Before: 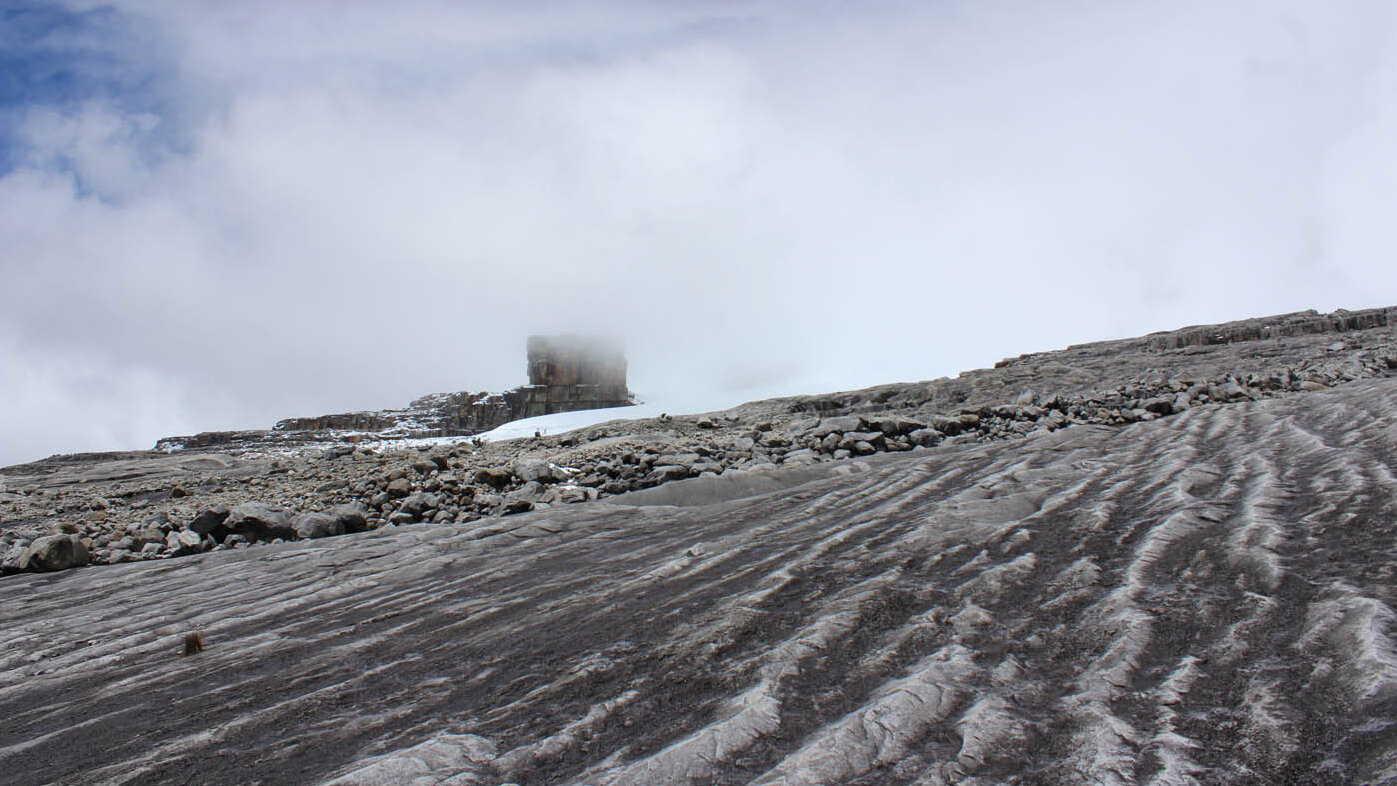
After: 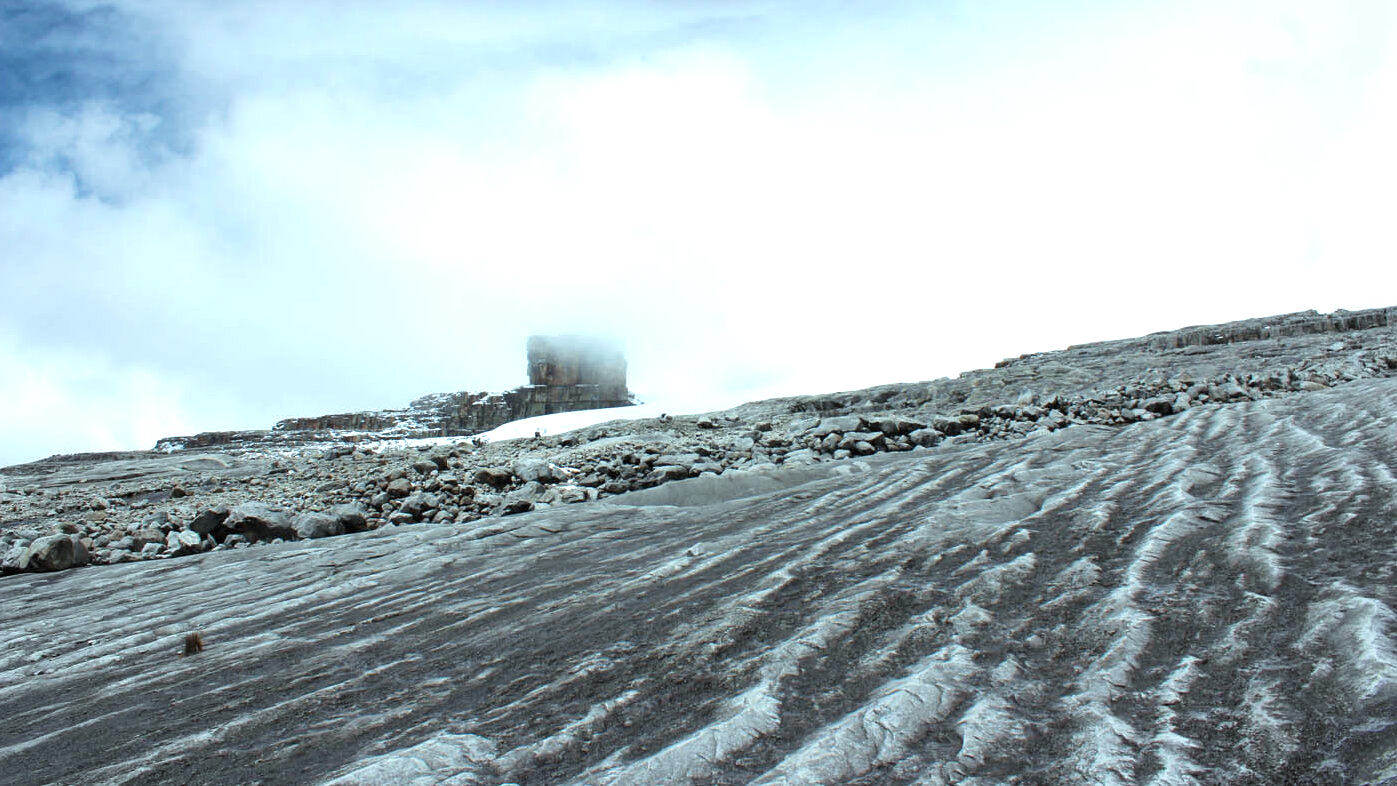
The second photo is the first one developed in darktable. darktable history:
exposure: black level correction 0.001, exposure 0.675 EV, compensate highlight preservation false
velvia: on, module defaults
color correction: highlights a* -12.64, highlights b* -18.1, saturation 0.7
white balance: red 1.029, blue 0.92
